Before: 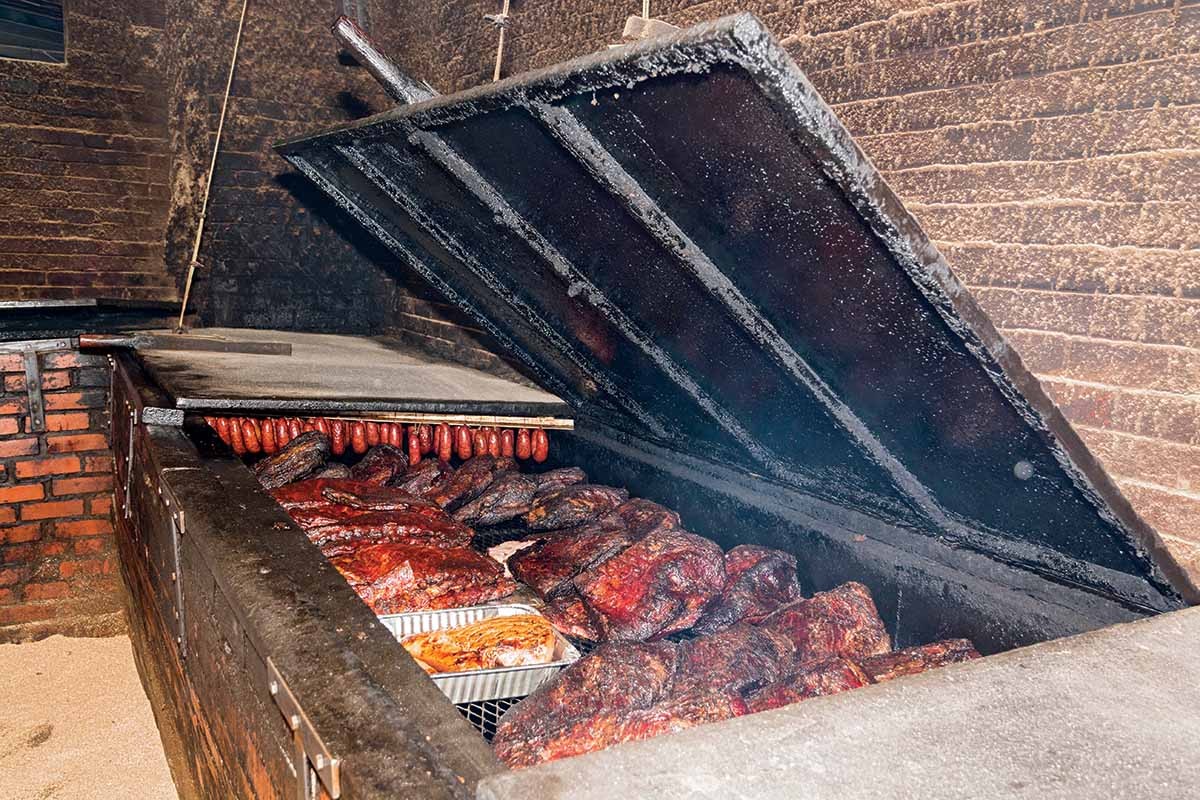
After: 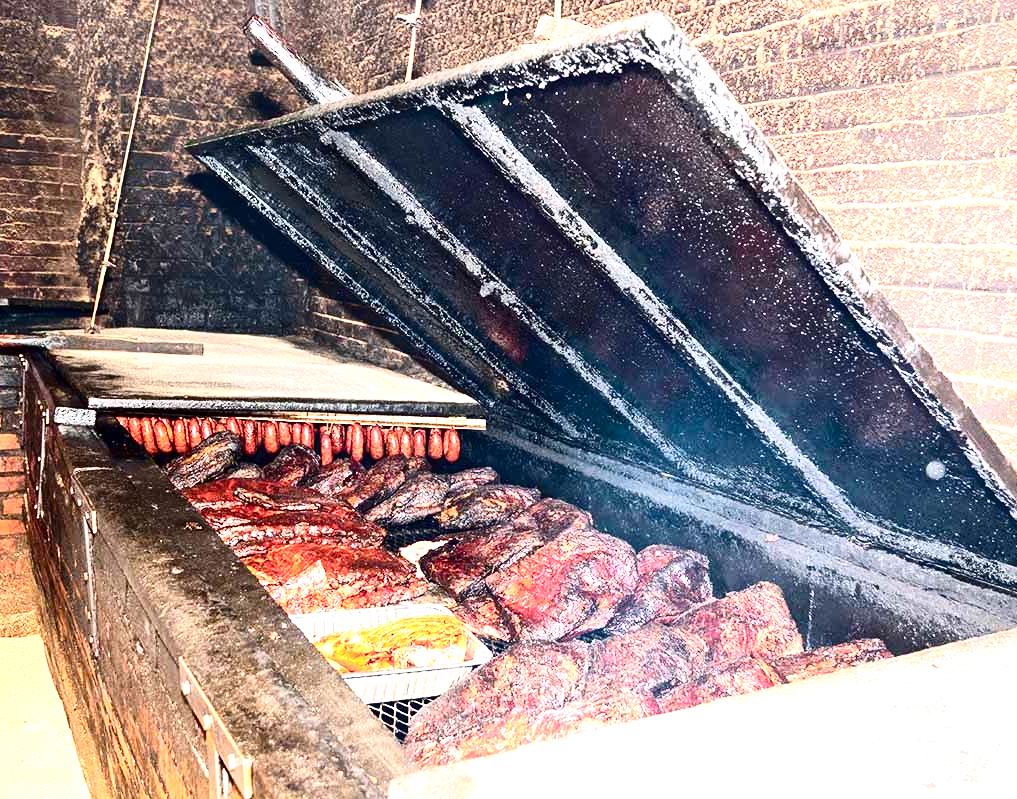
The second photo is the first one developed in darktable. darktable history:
crop: left 7.342%, right 7.852%
contrast brightness saturation: contrast 0.279
exposure: black level correction 0, exposure 1.481 EV, compensate highlight preservation false
